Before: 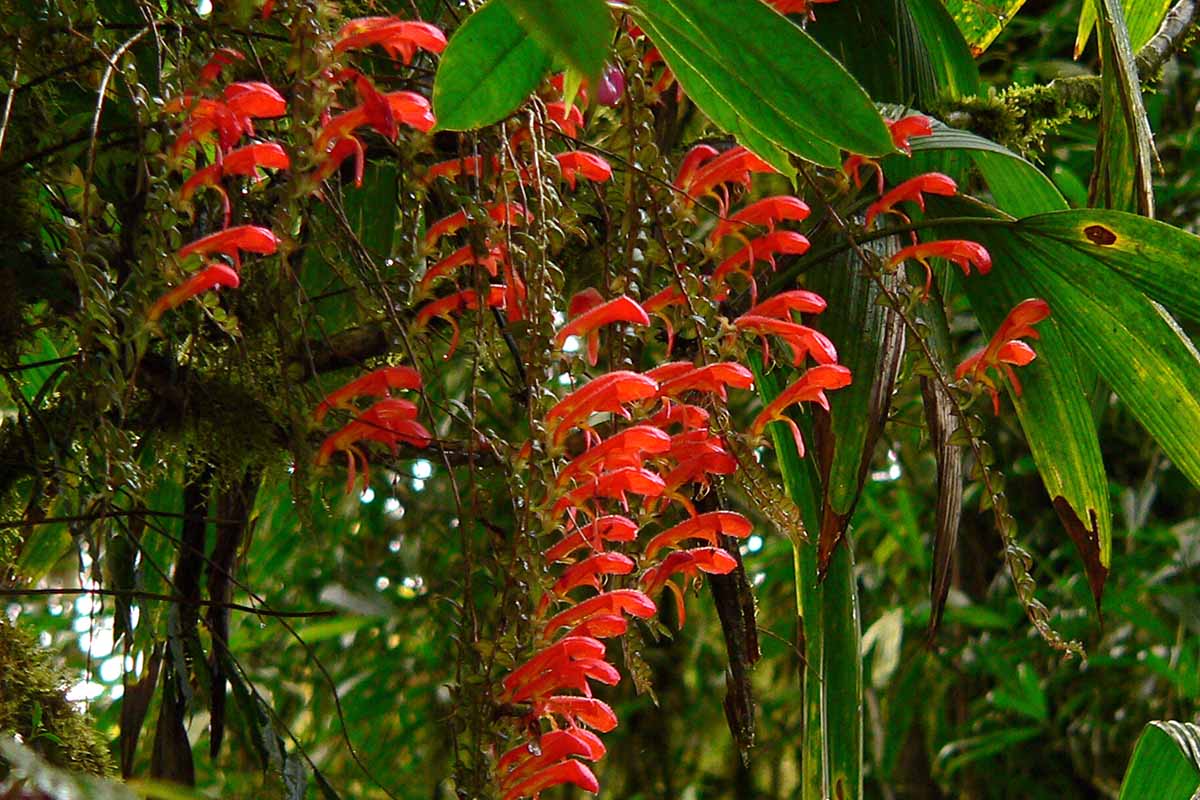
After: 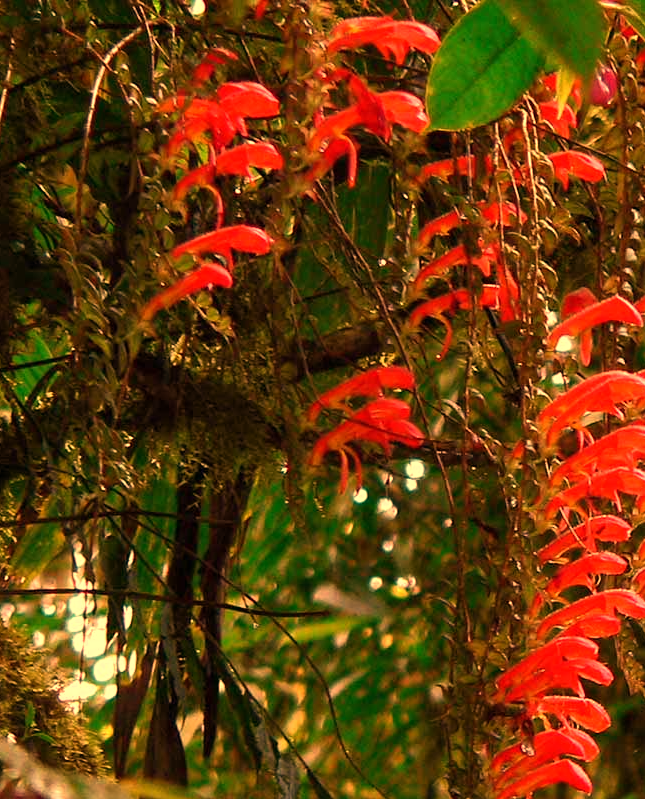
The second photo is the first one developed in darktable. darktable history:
white balance: red 1.467, blue 0.684
crop: left 0.587%, right 45.588%, bottom 0.086%
